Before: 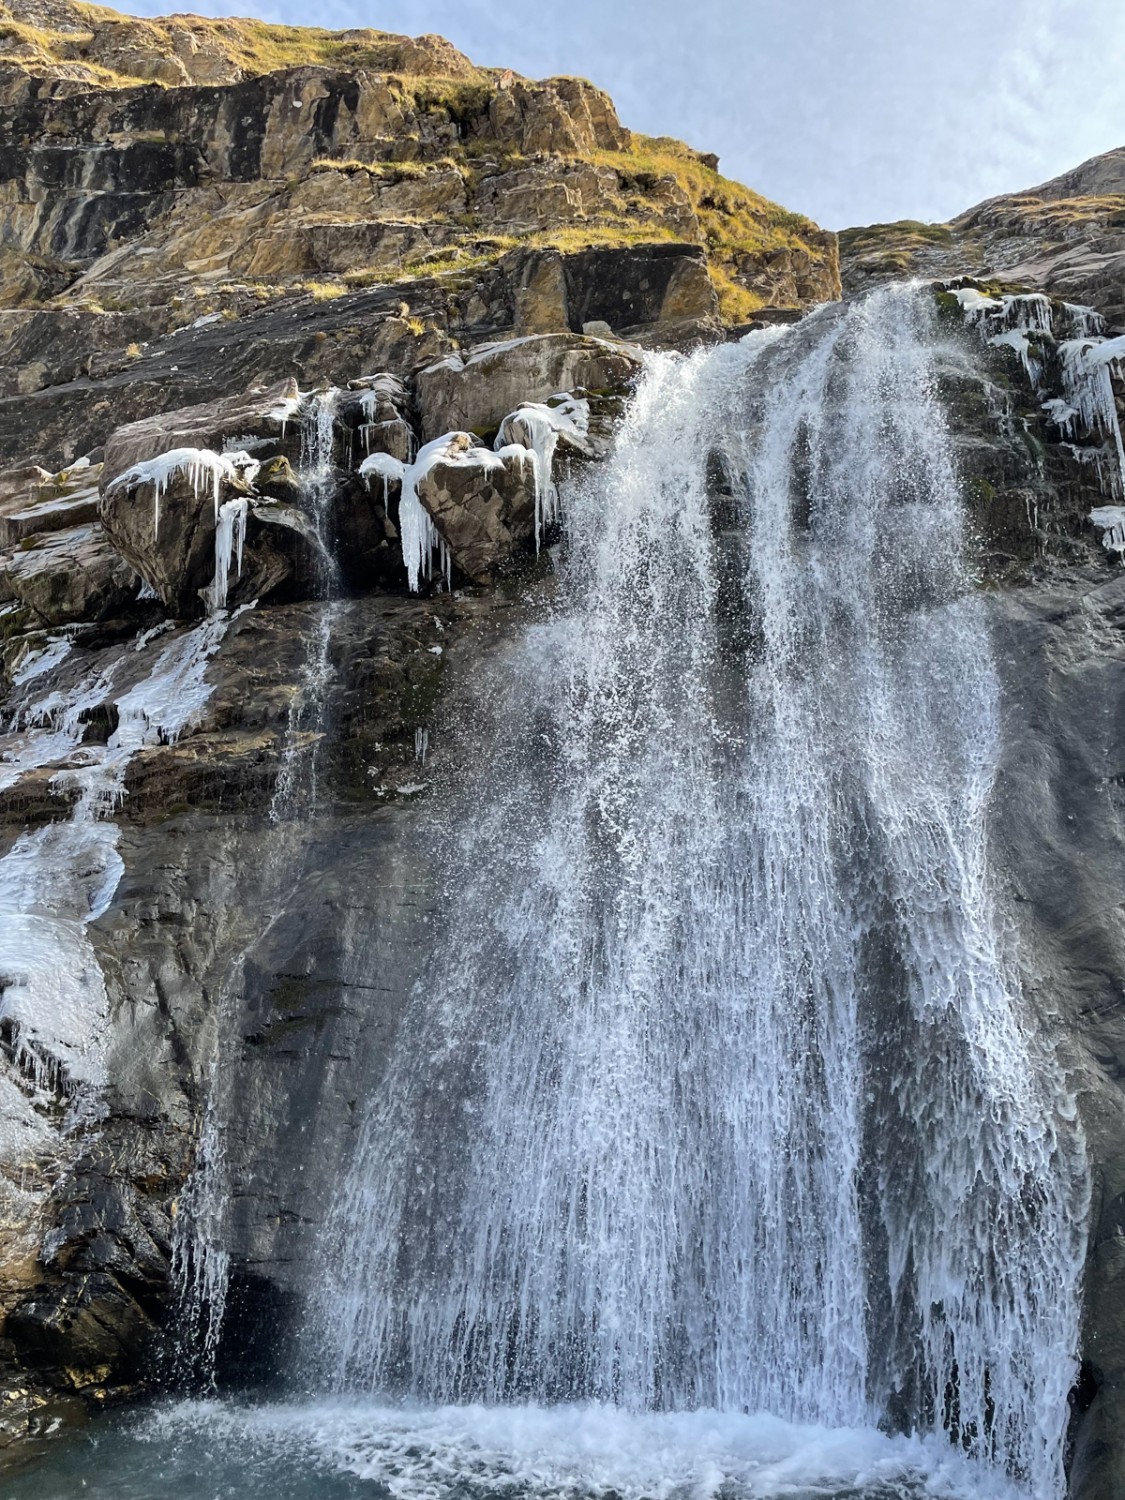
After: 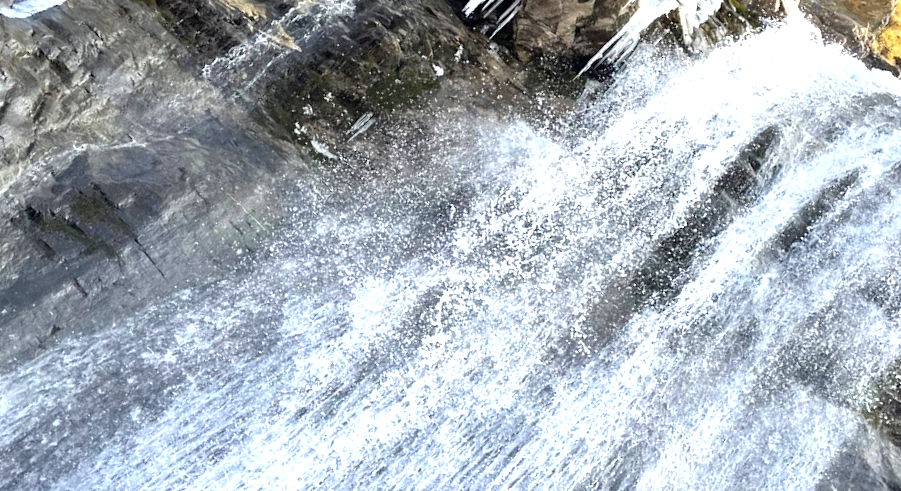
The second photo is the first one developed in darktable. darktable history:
exposure: exposure 1.149 EV, compensate highlight preservation false
crop and rotate: angle -45.43°, top 16.35%, right 0.972%, bottom 11.637%
